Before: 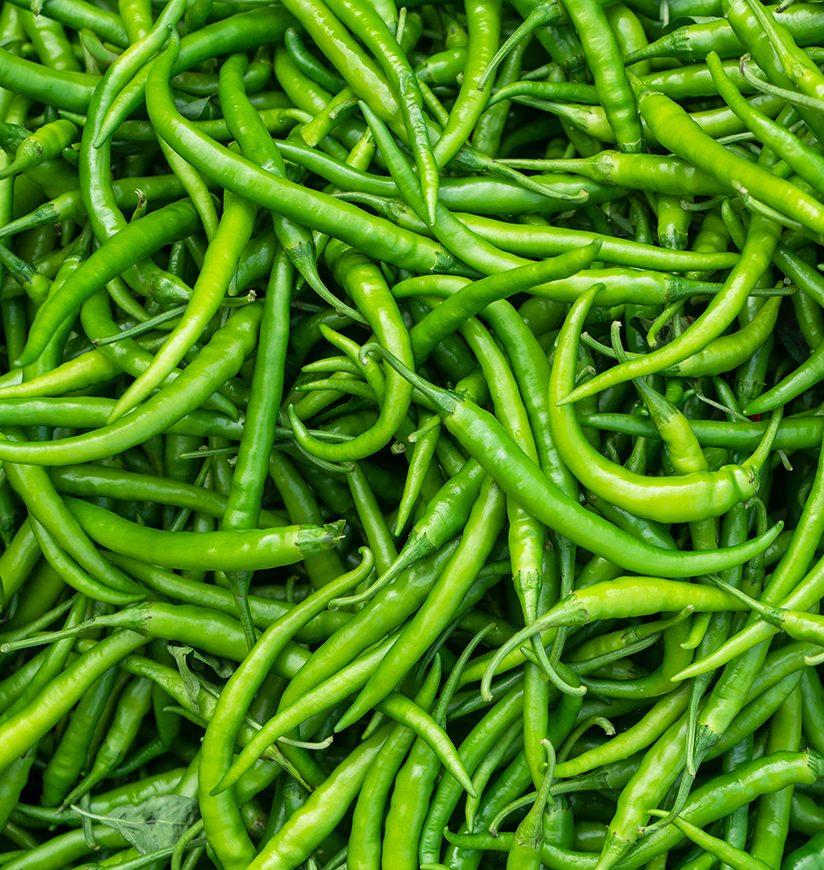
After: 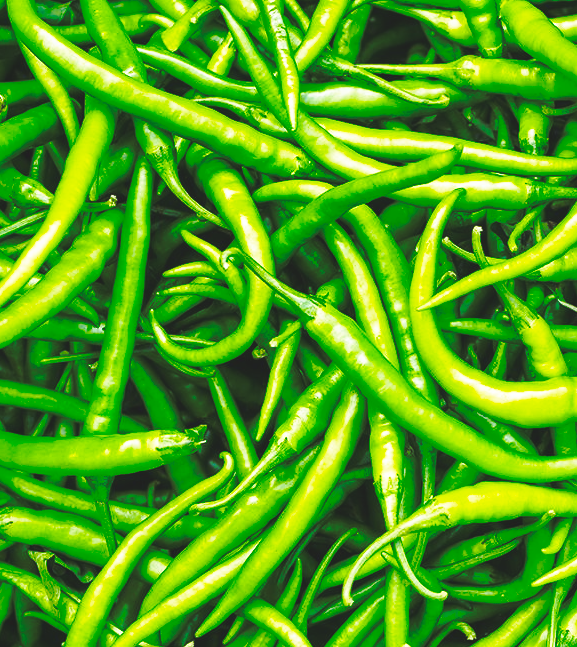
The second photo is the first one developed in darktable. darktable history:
base curve: curves: ch0 [(0, 0.015) (0.085, 0.116) (0.134, 0.298) (0.19, 0.545) (0.296, 0.764) (0.599, 0.982) (1, 1)], preserve colors none
crop and rotate: left 16.975%, top 10.923%, right 12.923%, bottom 14.663%
shadows and highlights: shadows -18.19, highlights -73.83
